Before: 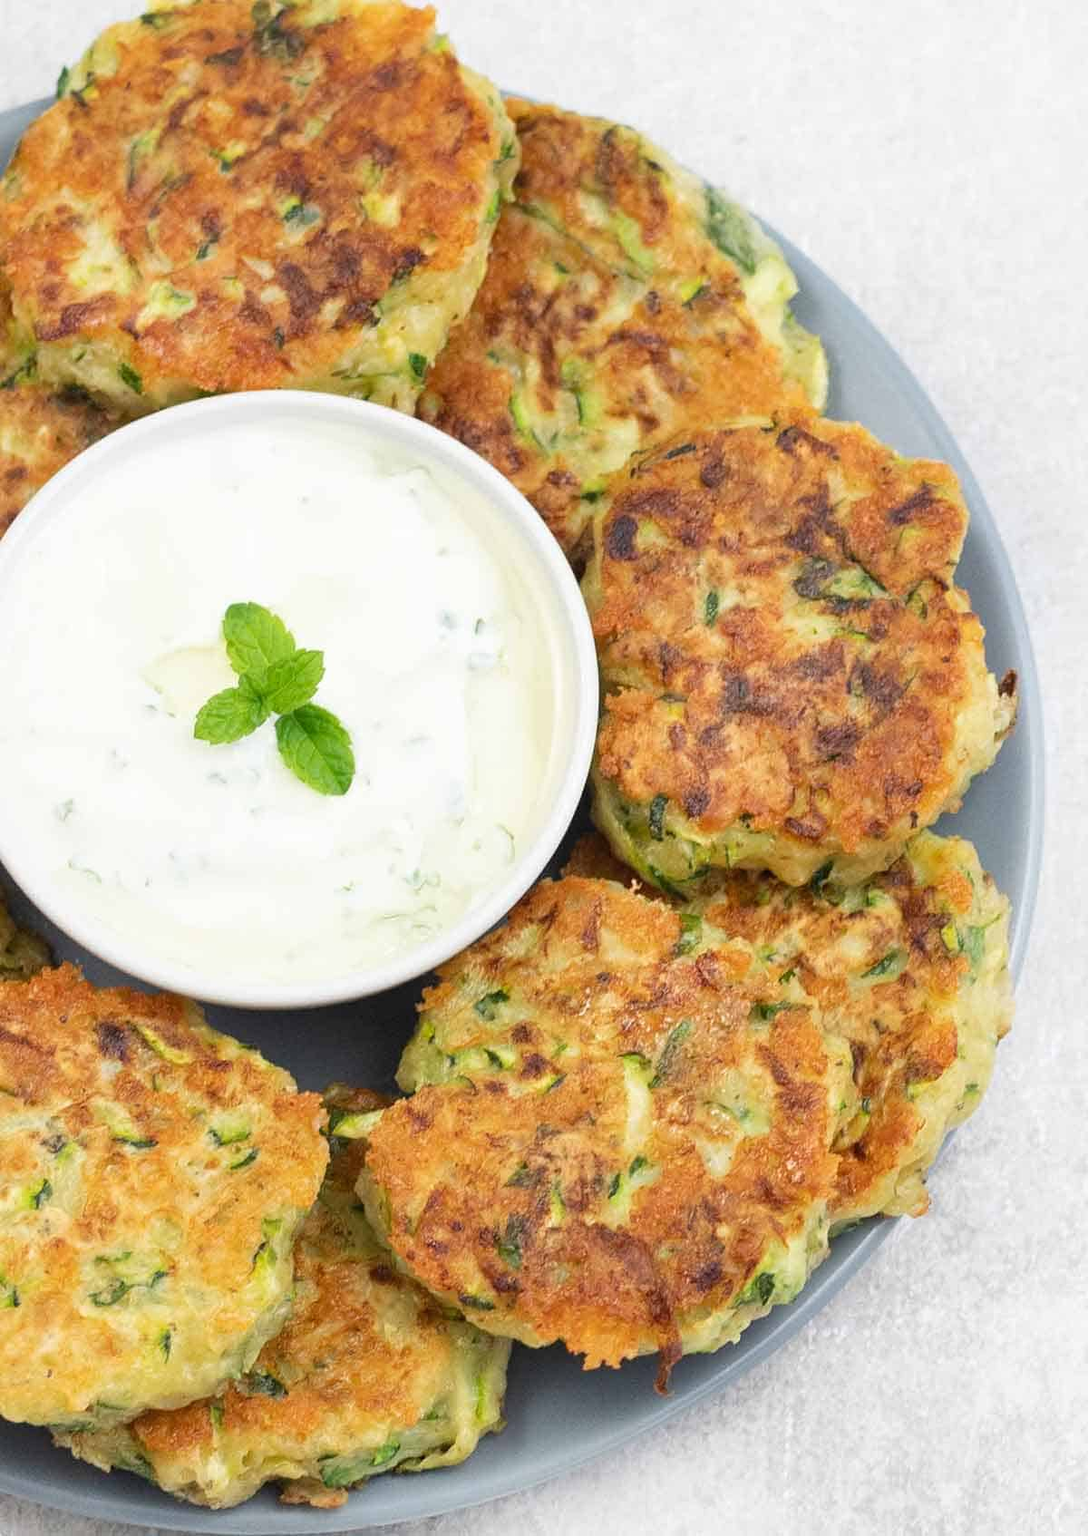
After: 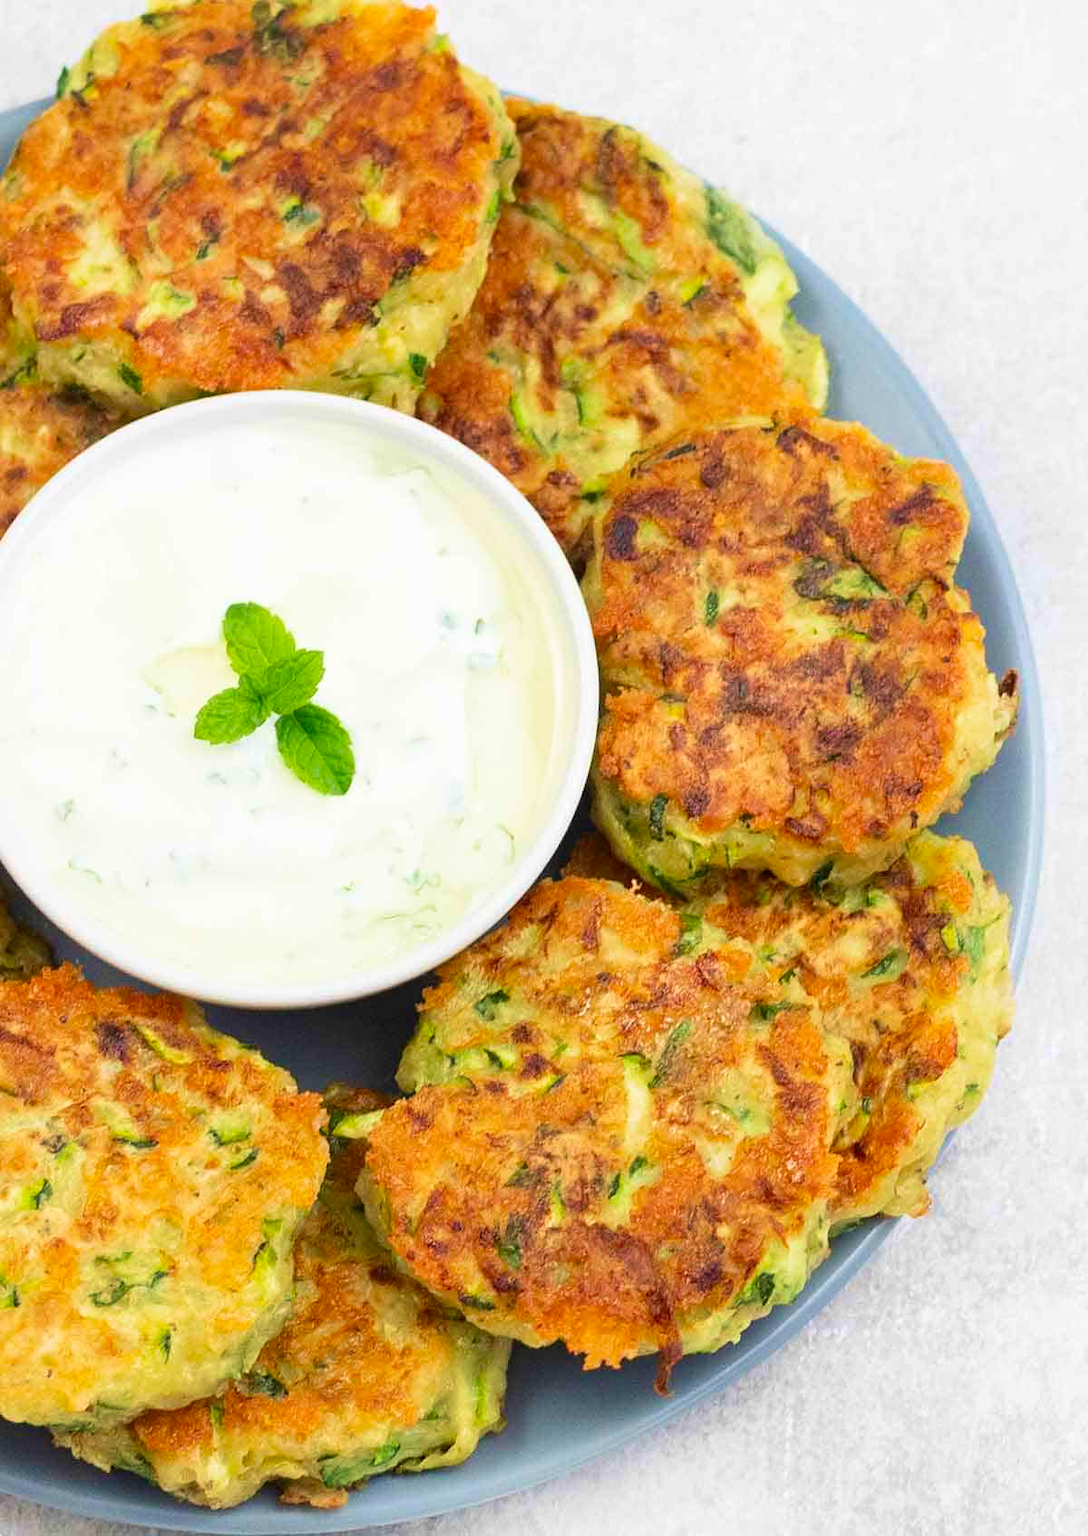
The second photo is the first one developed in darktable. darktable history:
velvia: strength 45%
contrast brightness saturation: contrast 0.09, saturation 0.28
